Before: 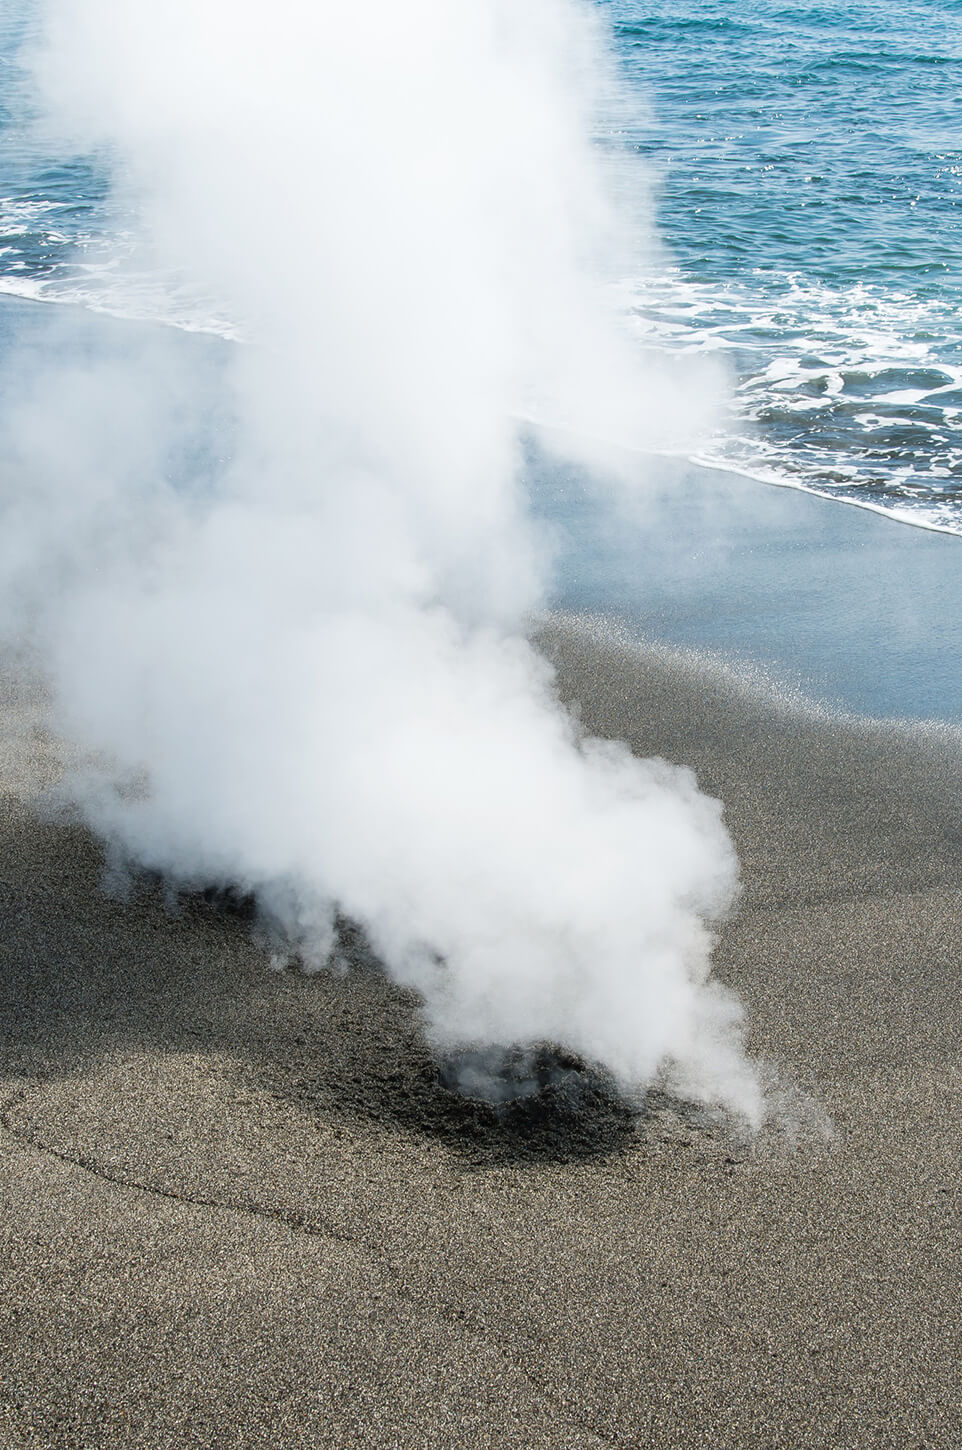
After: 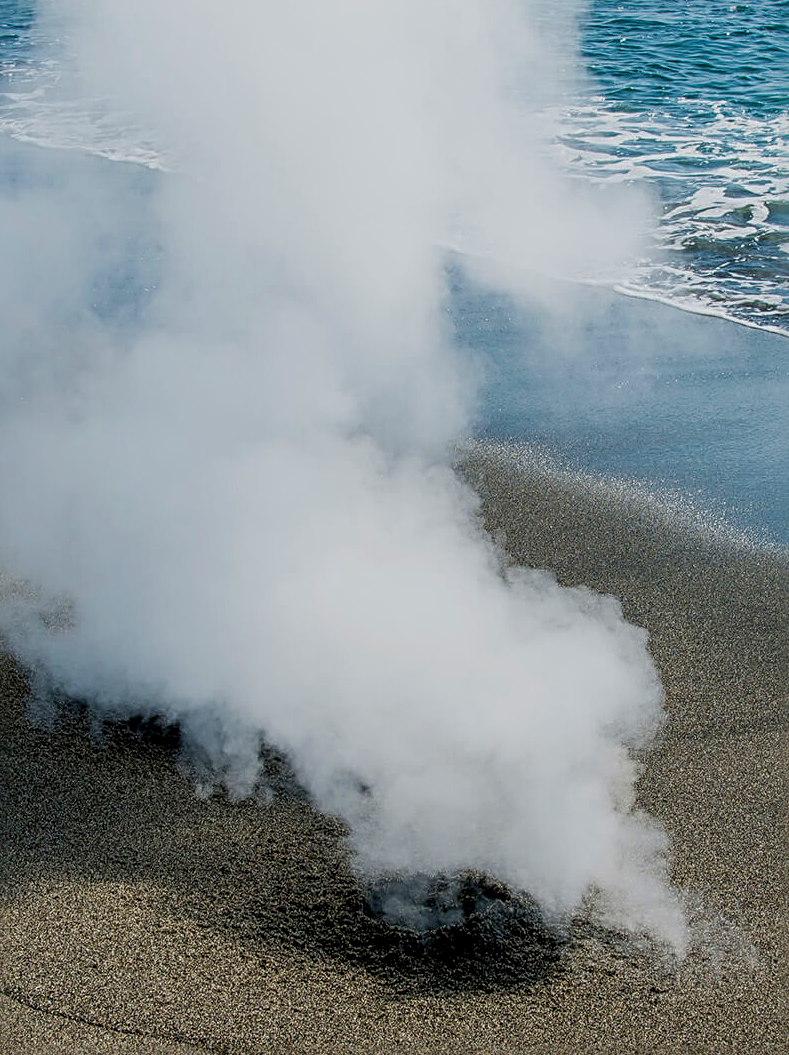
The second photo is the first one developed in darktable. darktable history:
contrast equalizer: y [[0.5, 0.488, 0.462, 0.461, 0.491, 0.5], [0.5 ×6], [0.5 ×6], [0 ×6], [0 ×6]]
sharpen: radius 4
rotate and perspective: crop left 0, crop top 0
exposure: black level correction 0.009, exposure -0.637 EV, compensate highlight preservation false
crop: left 7.856%, top 11.836%, right 10.12%, bottom 15.387%
velvia: strength 45%
local contrast: detail 130%
